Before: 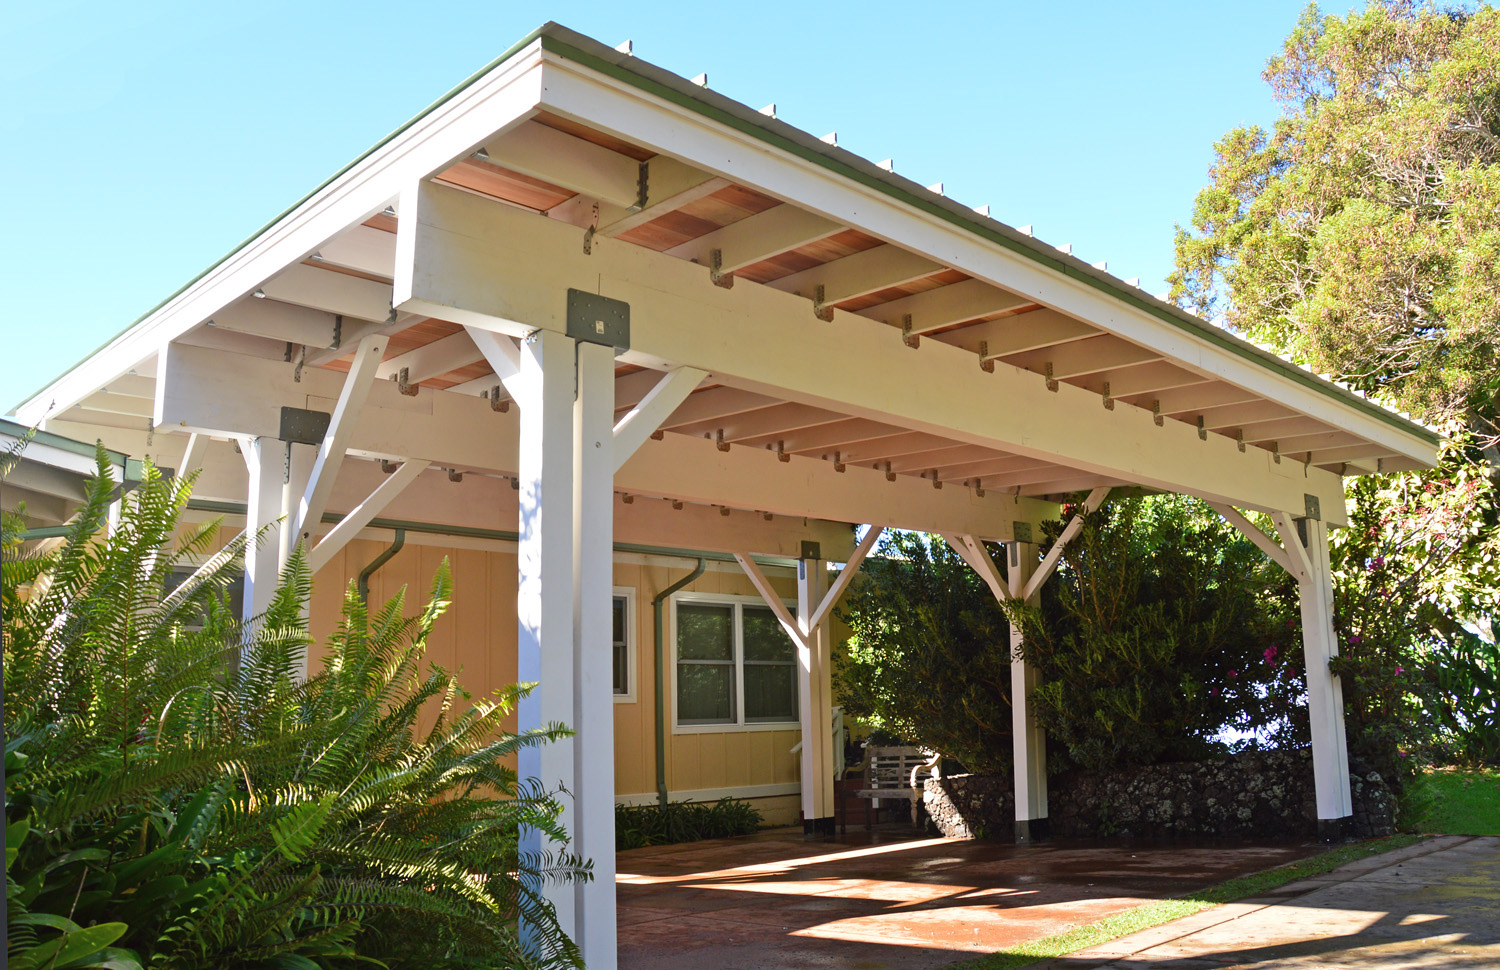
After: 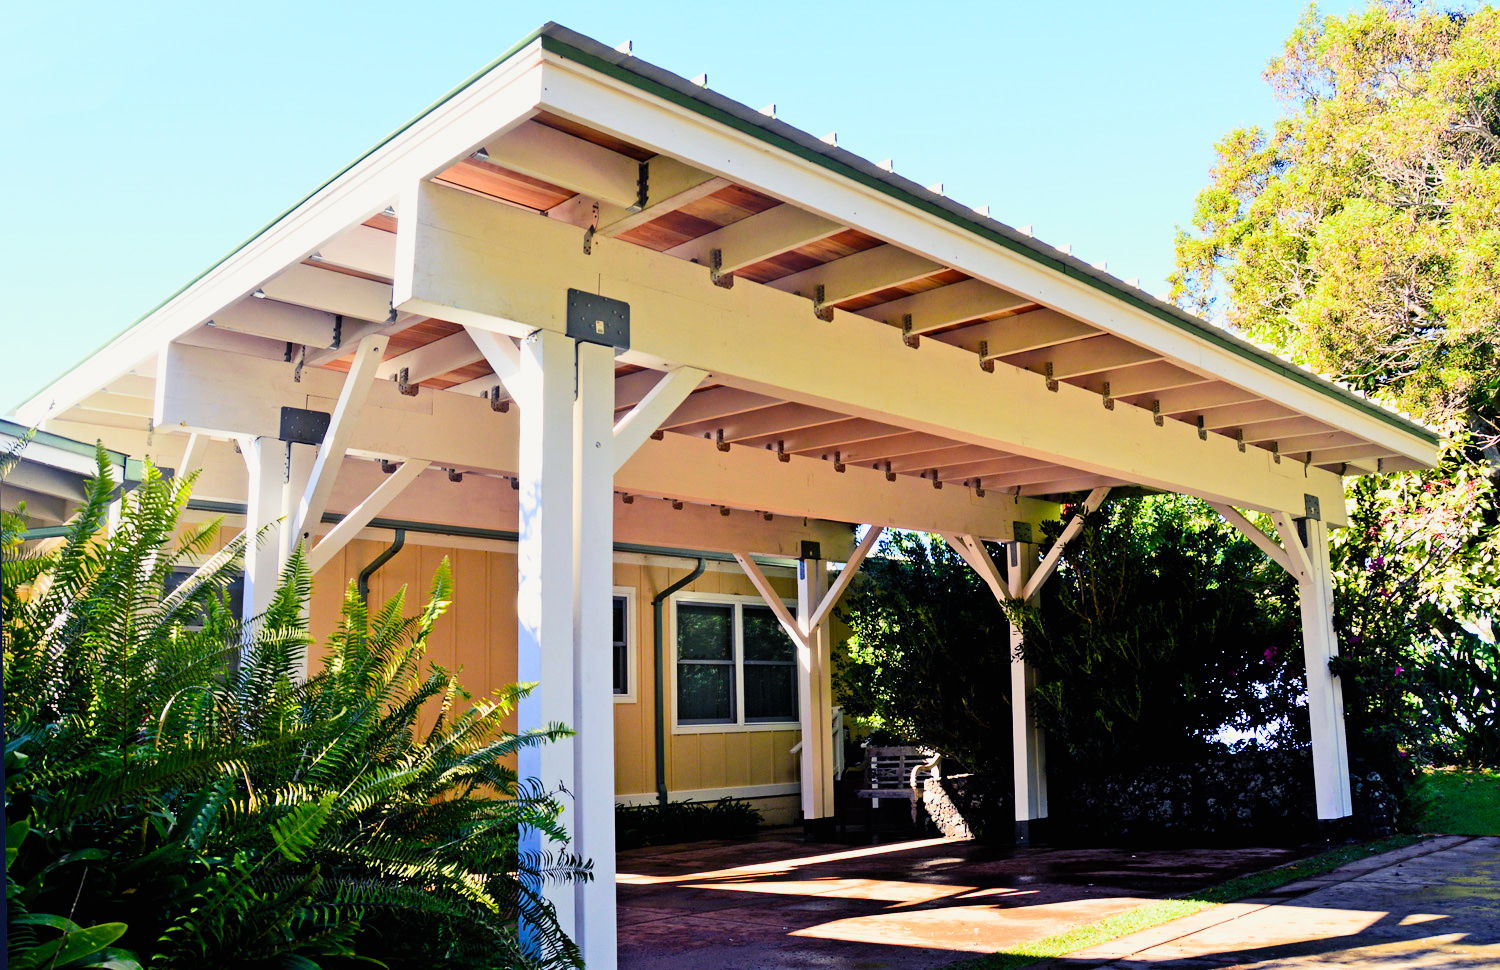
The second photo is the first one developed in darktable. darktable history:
contrast brightness saturation: contrast 0.2, brightness 0.16, saturation 0.22
filmic rgb: black relative exposure -5 EV, white relative exposure 3.5 EV, hardness 3.19, contrast 1.2, highlights saturation mix -50%
color balance rgb: shadows lift › luminance -28.76%, shadows lift › chroma 15%, shadows lift › hue 270°, power › chroma 1%, power › hue 255°, highlights gain › luminance 7.14%, highlights gain › chroma 2%, highlights gain › hue 90°, global offset › luminance -0.29%, global offset › hue 260°, perceptual saturation grading › global saturation 20%, perceptual saturation grading › highlights -13.92%, perceptual saturation grading › shadows 50%
exposure: compensate highlight preservation false
